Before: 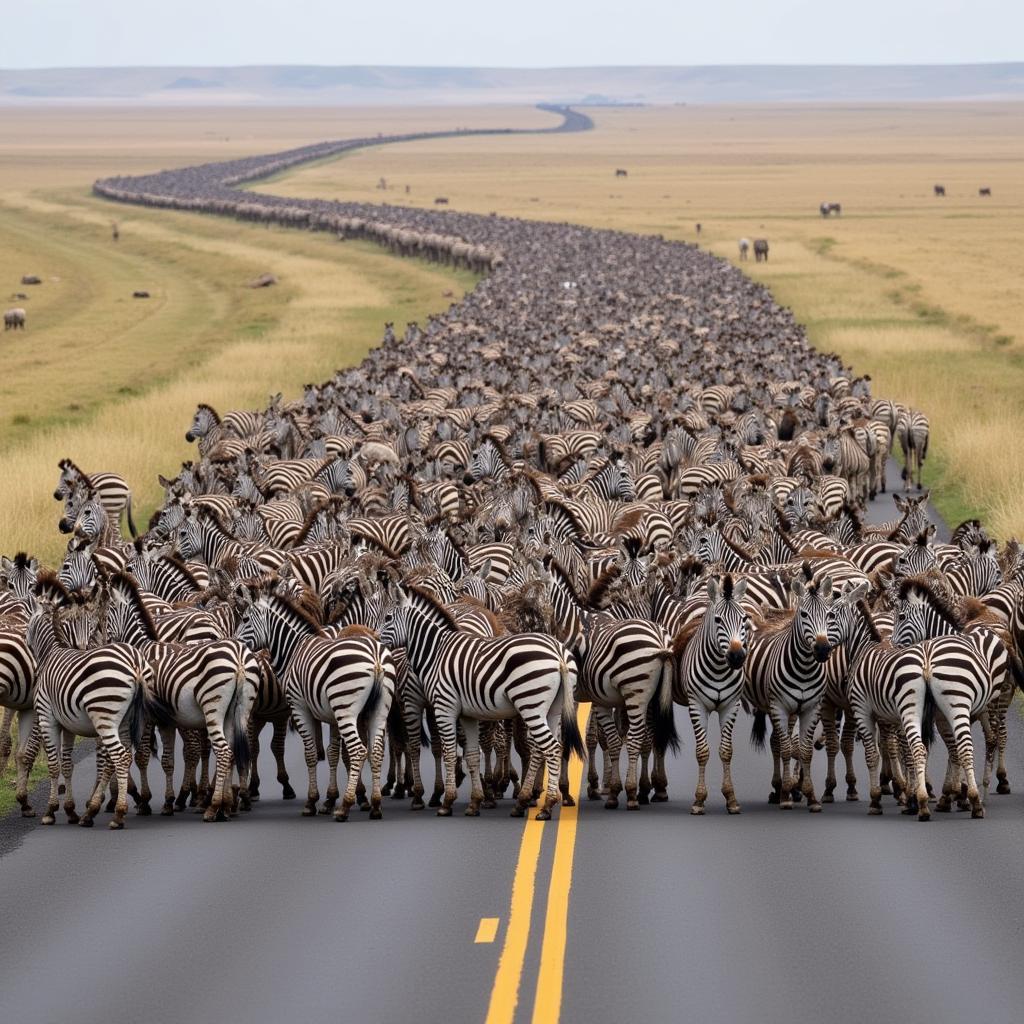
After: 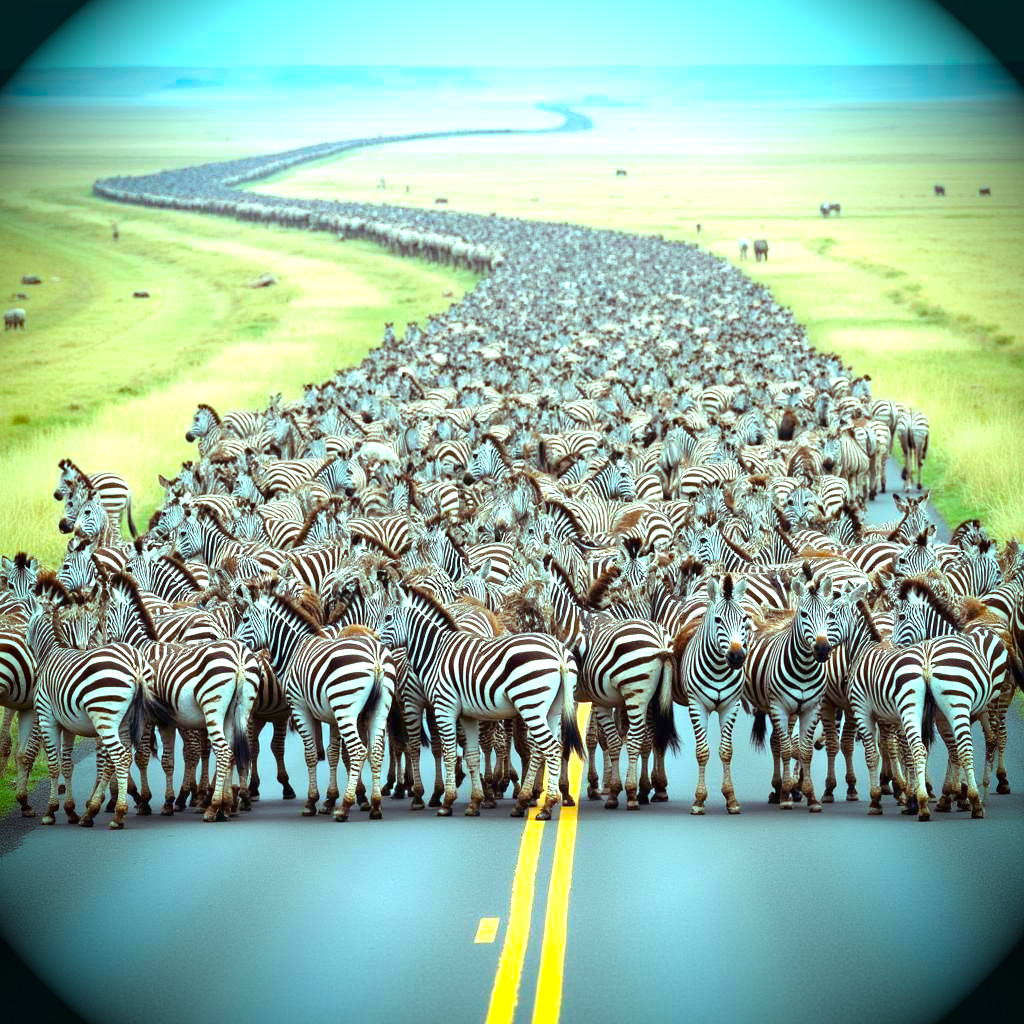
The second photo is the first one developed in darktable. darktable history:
exposure: black level correction 0, exposure 1.405 EV, compensate highlight preservation false
vignetting: brightness -0.994, saturation 0.491
color balance rgb: highlights gain › chroma 5.386%, highlights gain › hue 194.79°, perceptual saturation grading › global saturation 25.487%
